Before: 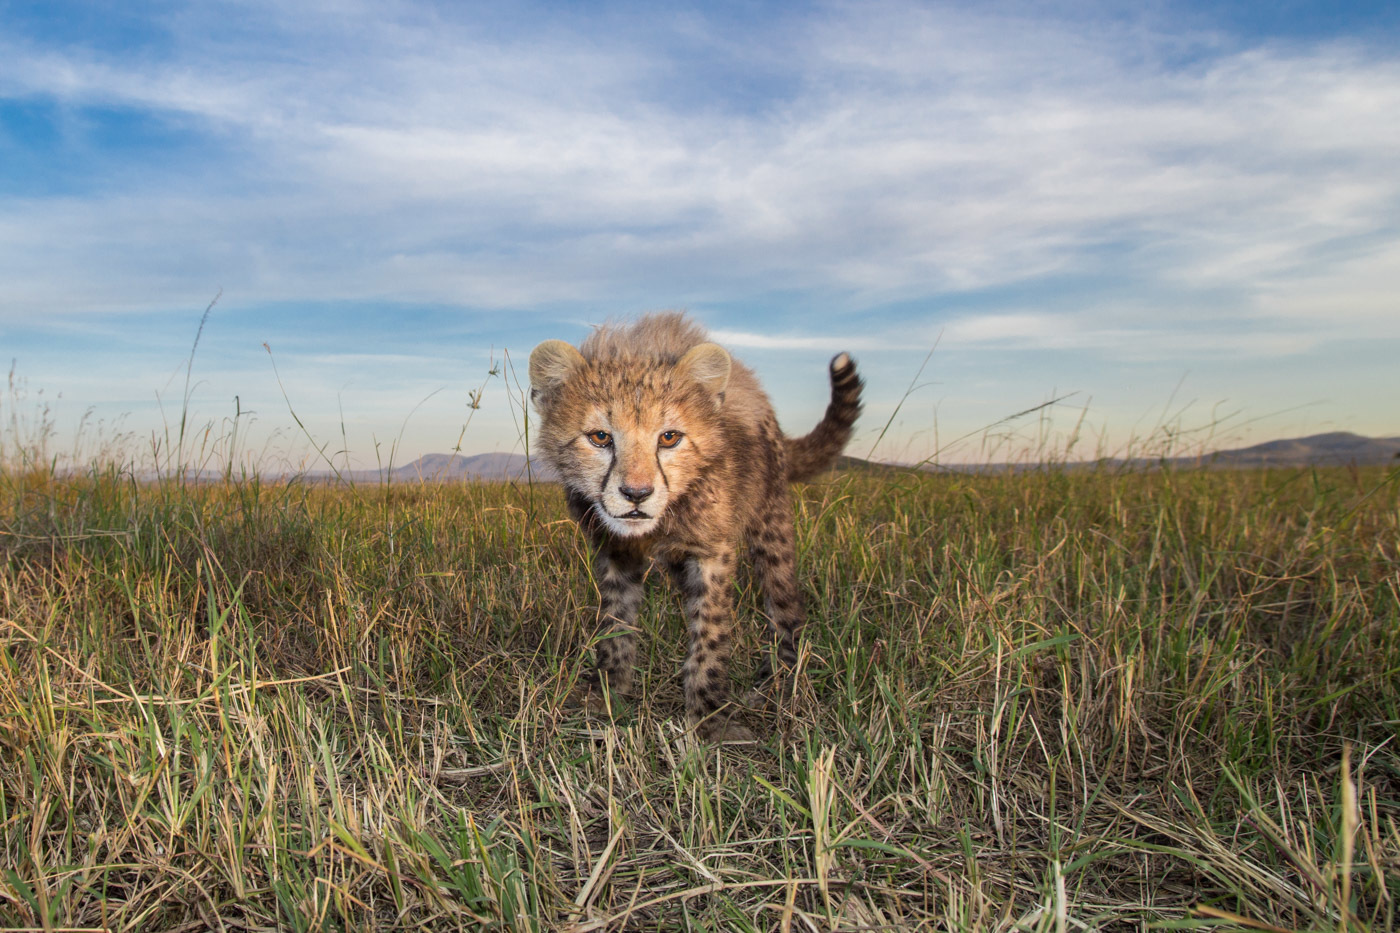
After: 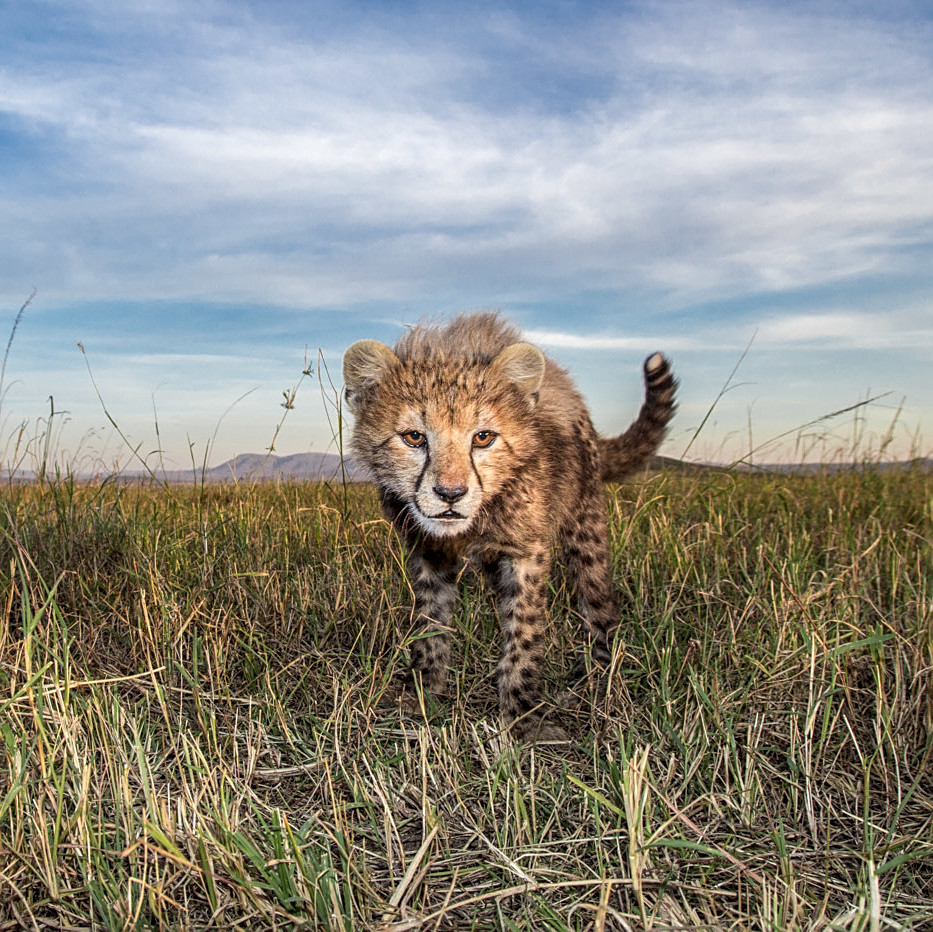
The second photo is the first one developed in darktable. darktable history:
crop and rotate: left 13.341%, right 20.004%
local contrast: highlights 61%, detail 143%, midtone range 0.429
sharpen: on, module defaults
